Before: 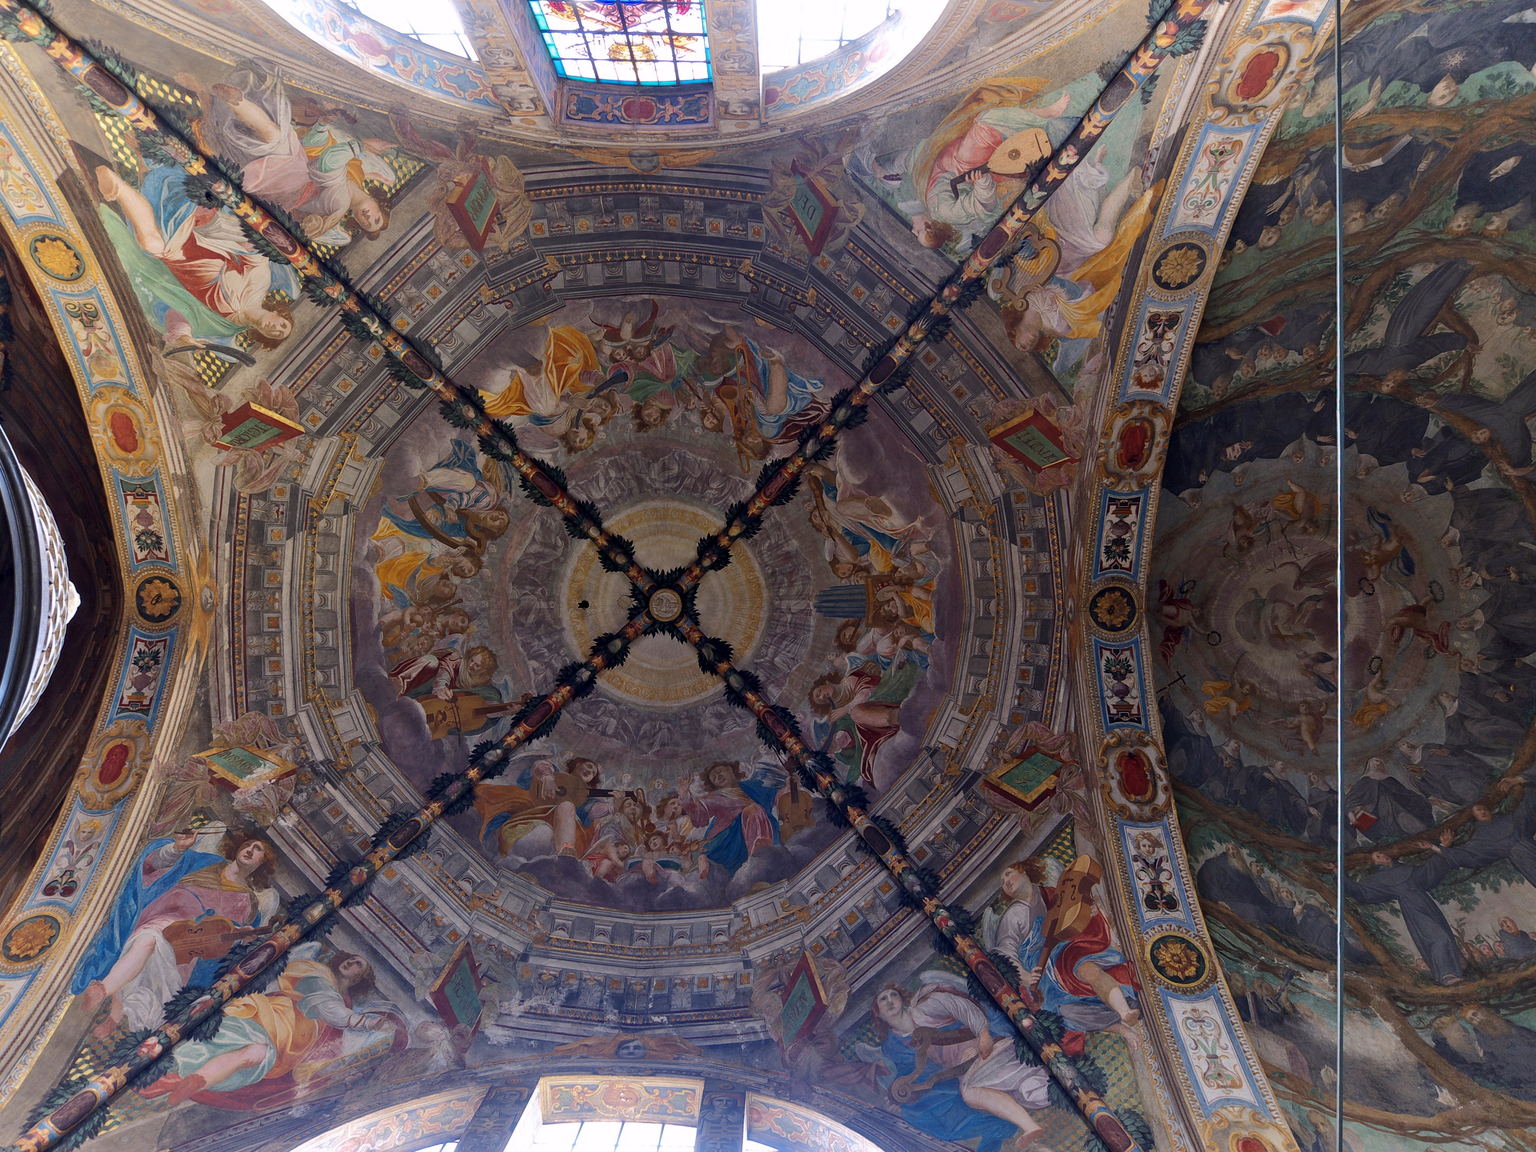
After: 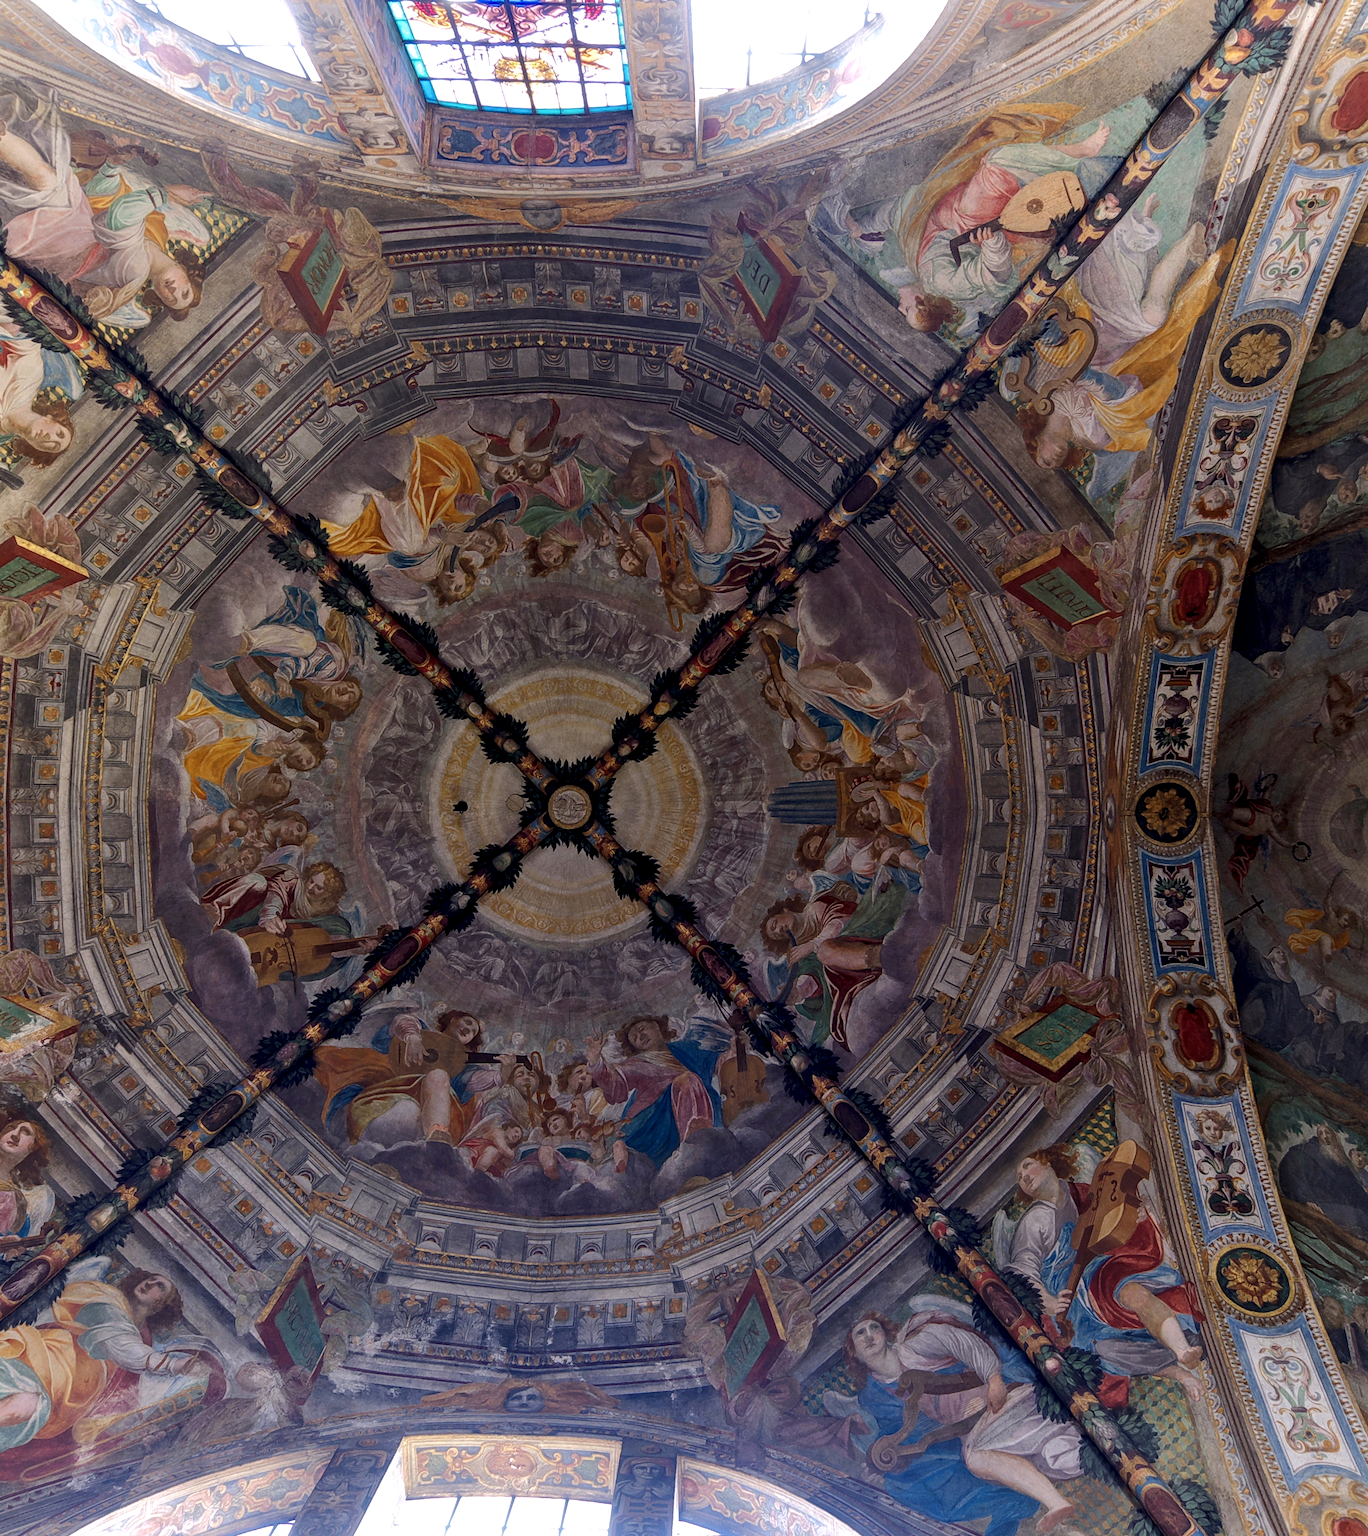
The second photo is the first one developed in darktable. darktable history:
color balance rgb: linear chroma grading › global chroma 1.822%, linear chroma grading › mid-tones -1.199%, perceptual saturation grading › global saturation -2.346%, perceptual saturation grading › highlights -7.088%, perceptual saturation grading › mid-tones 8.122%, perceptual saturation grading › shadows 5.104%, contrast 4.358%
exposure: black level correction 0.001, compensate highlight preservation false
local contrast: on, module defaults
crop and rotate: left 15.528%, right 17.689%
